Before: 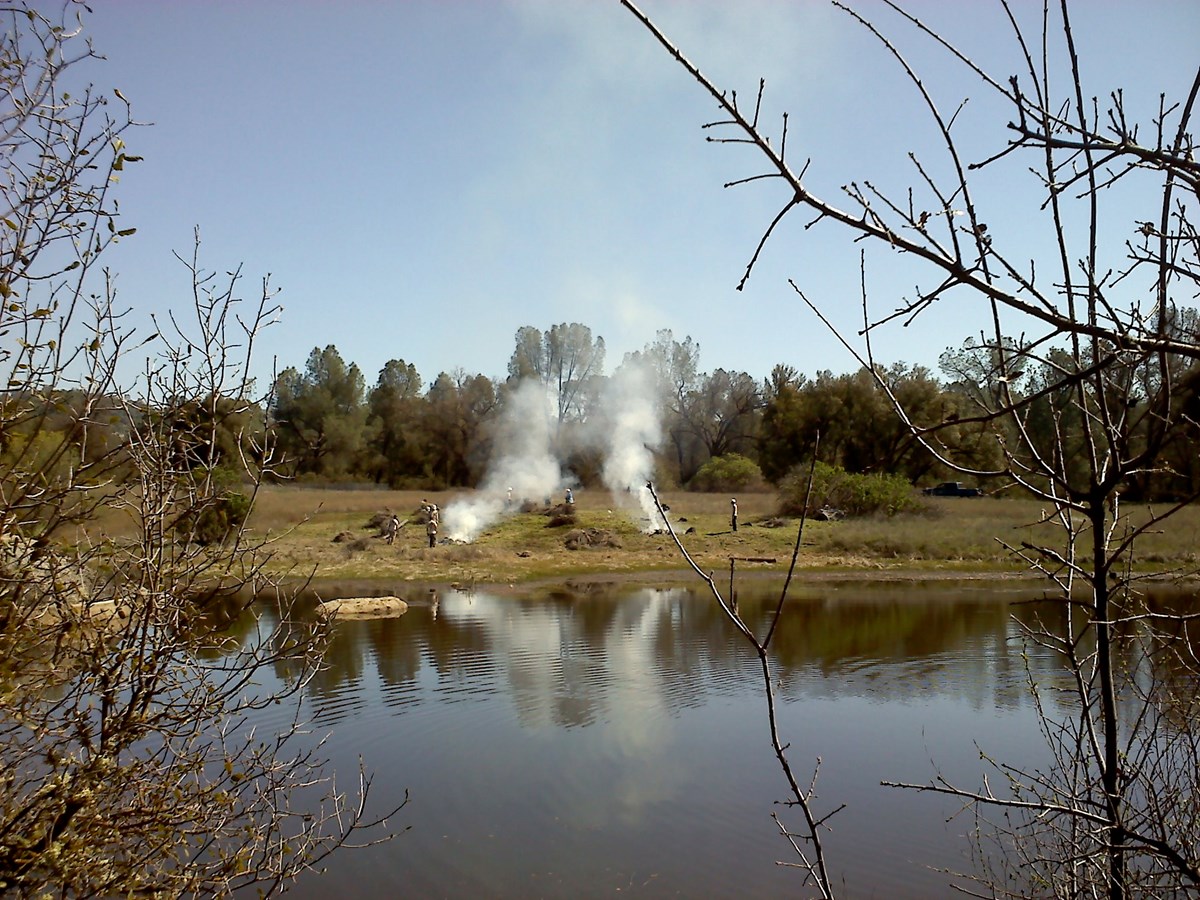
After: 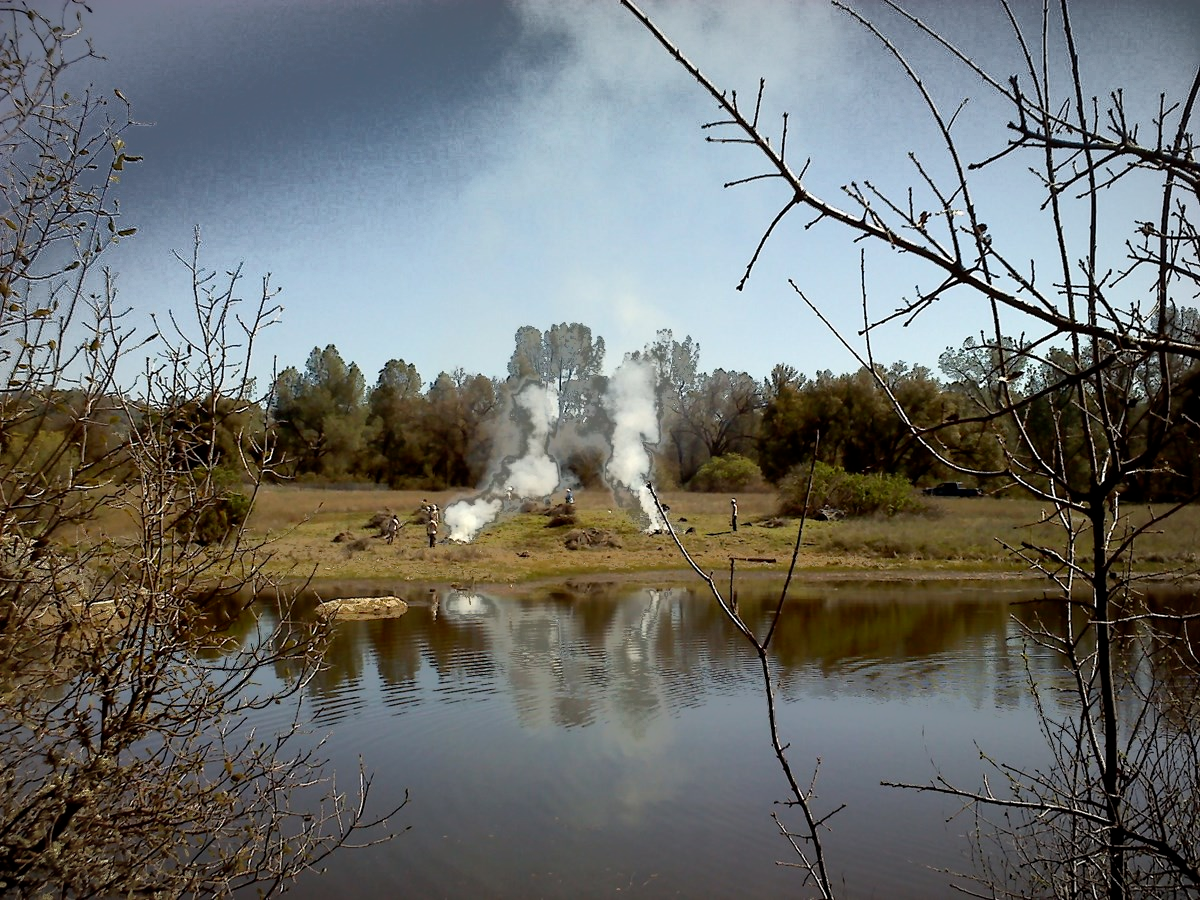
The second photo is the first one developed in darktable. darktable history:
fill light: exposure -0.73 EV, center 0.69, width 2.2
vignetting: fall-off radius 100%, width/height ratio 1.337
